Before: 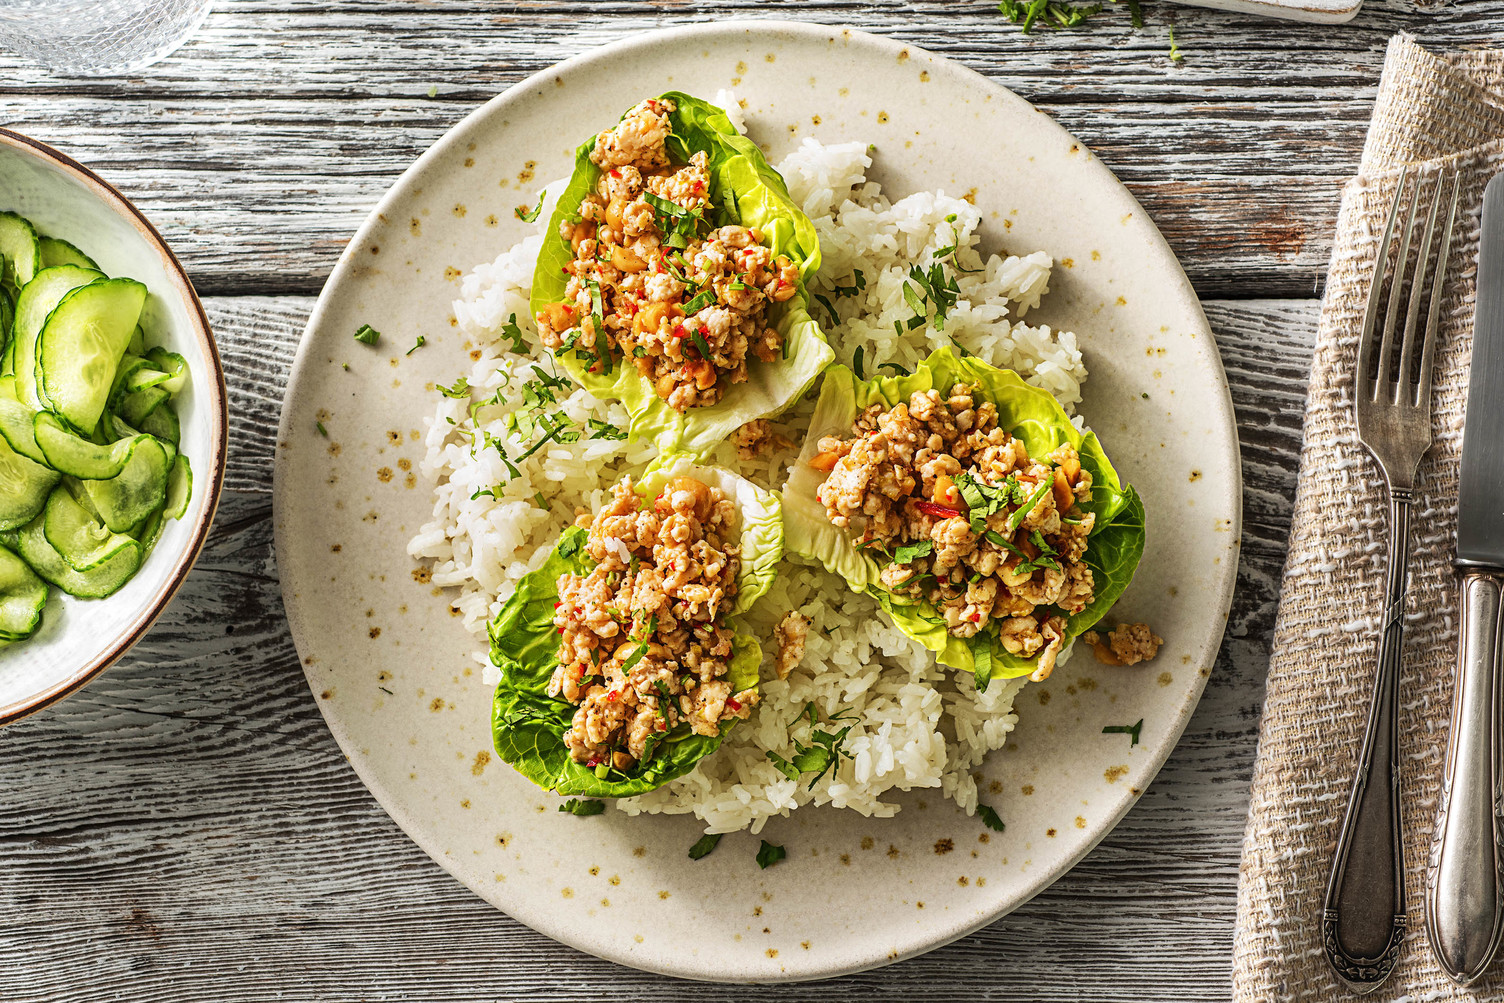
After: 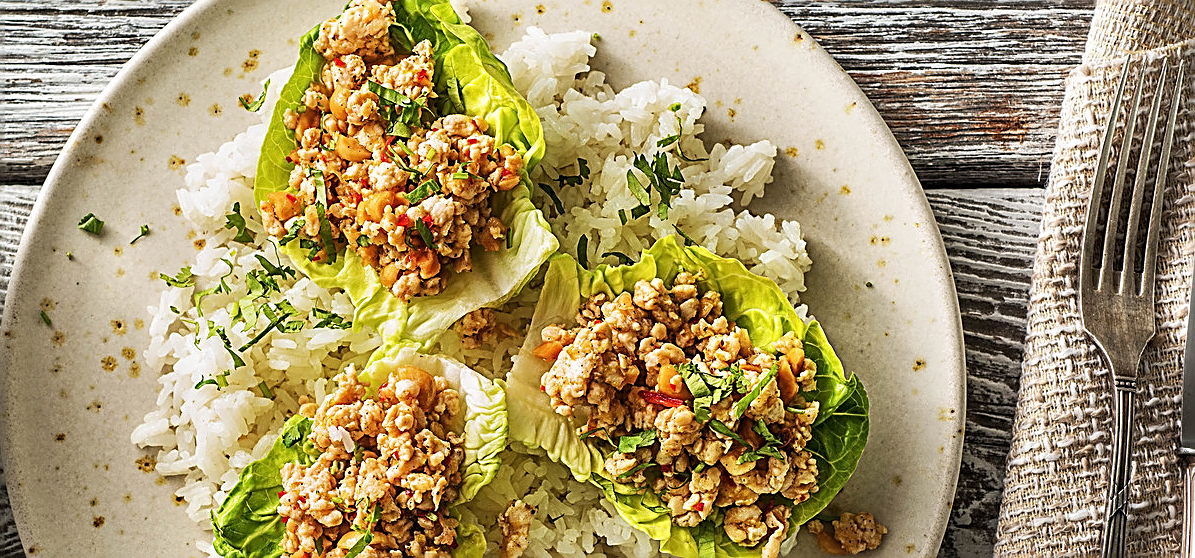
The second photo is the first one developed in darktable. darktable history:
crop: left 18.38%, top 11.092%, right 2.134%, bottom 33.217%
sharpen: amount 0.901
color balance rgb: linear chroma grading › global chroma -0.67%, saturation formula JzAzBz (2021)
